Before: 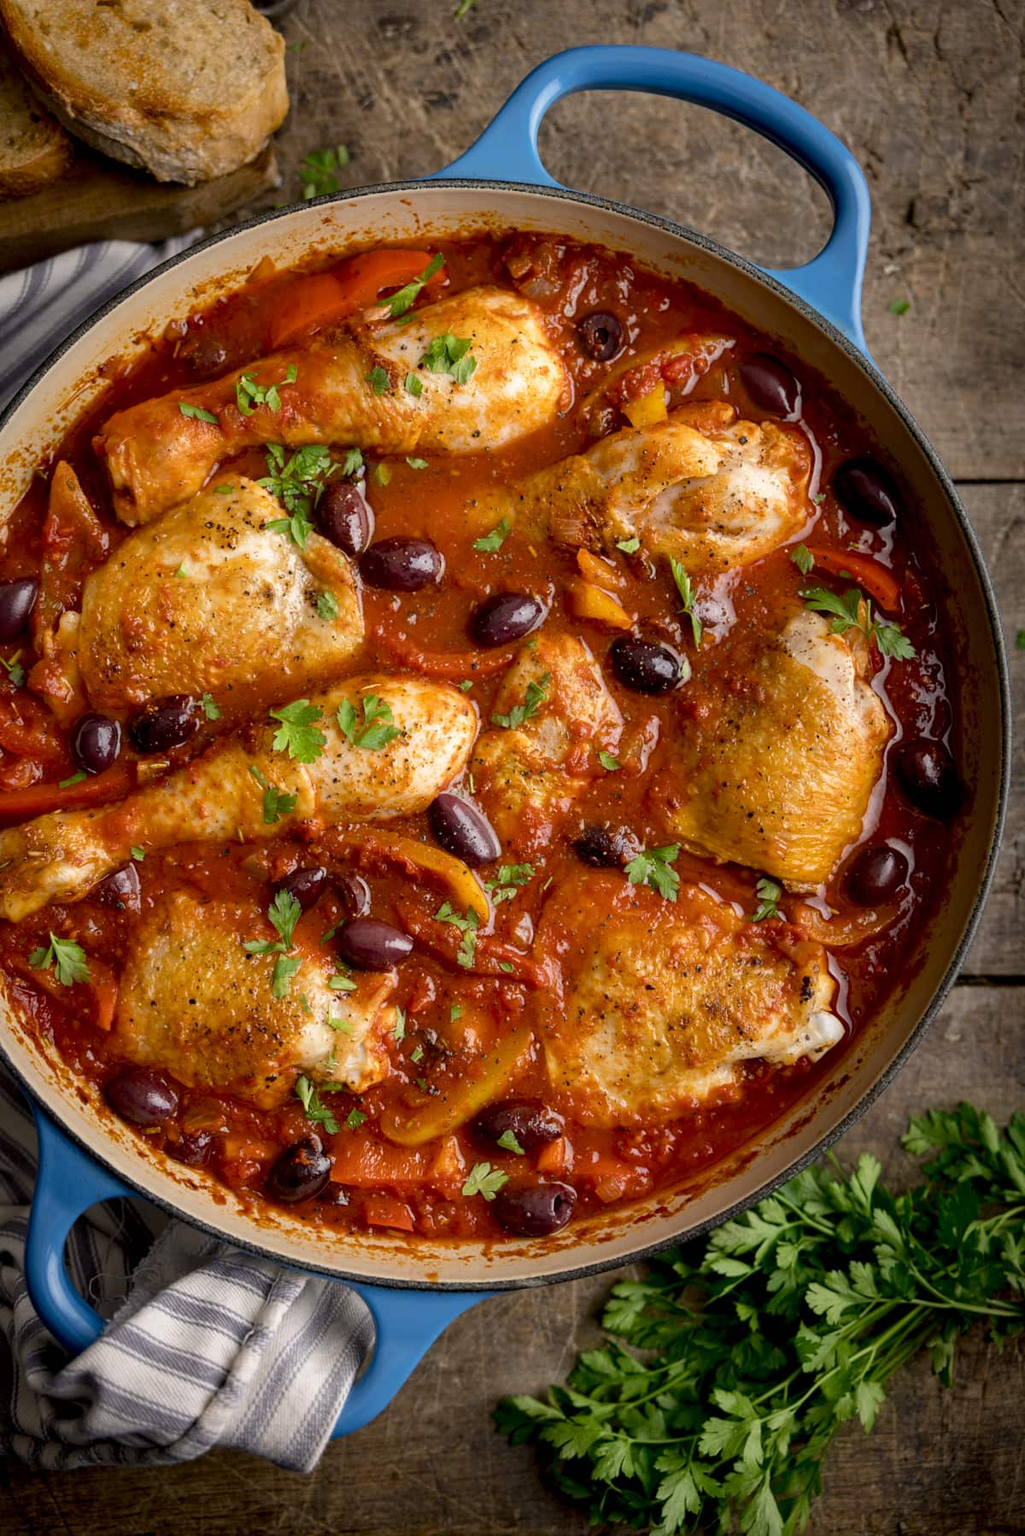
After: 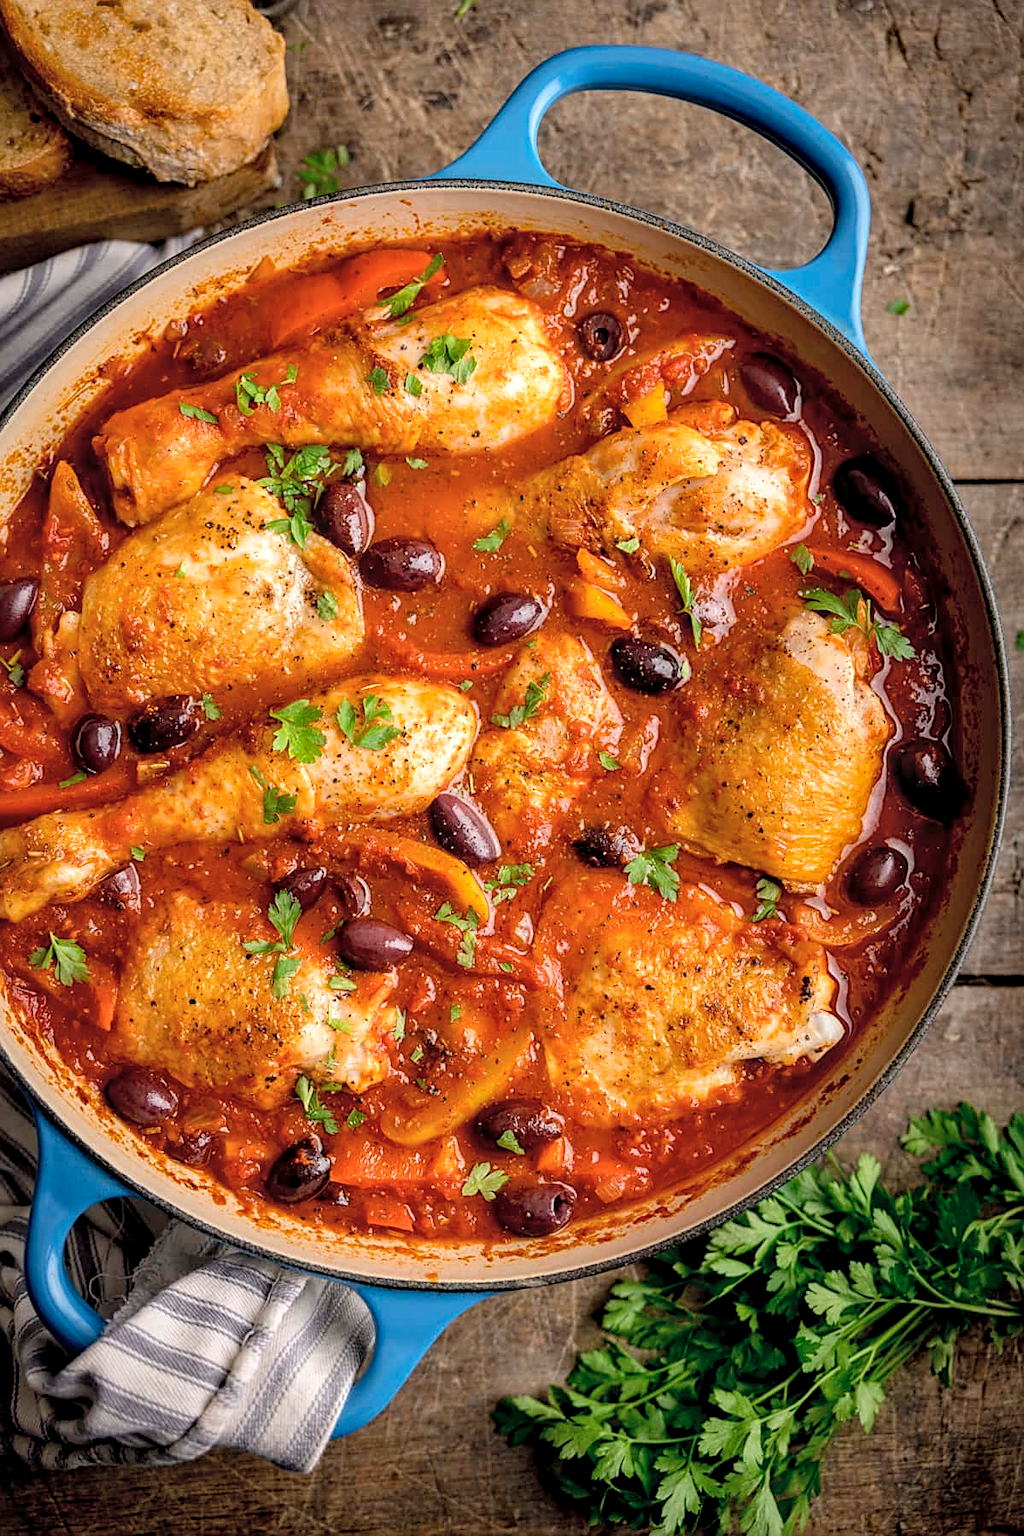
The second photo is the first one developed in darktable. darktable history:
local contrast: on, module defaults
contrast brightness saturation: brightness 0.15
sharpen: on, module defaults
